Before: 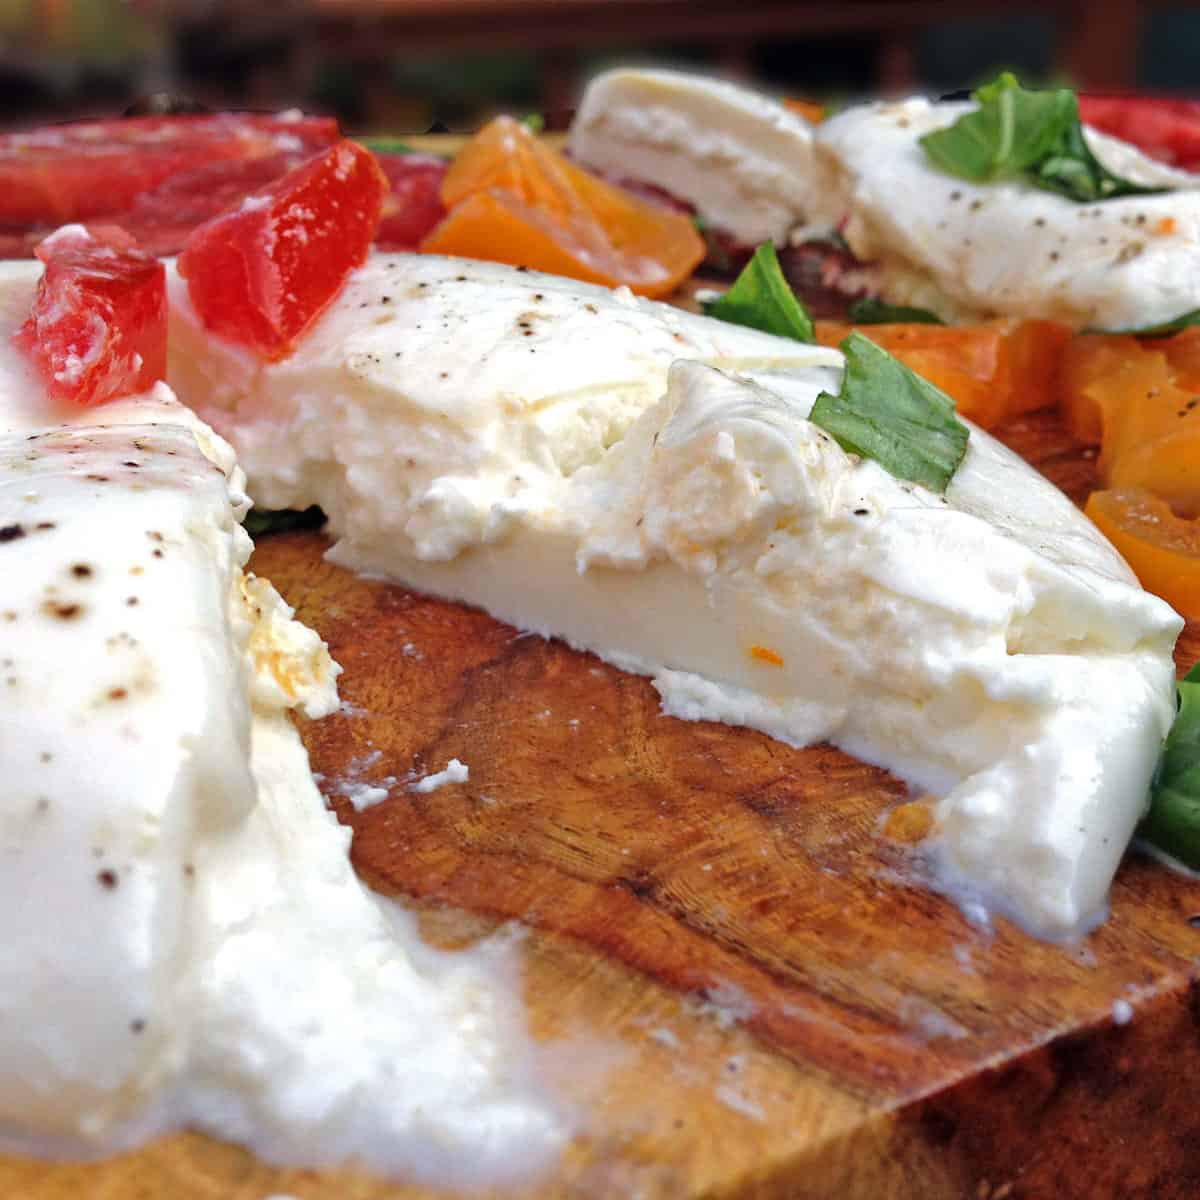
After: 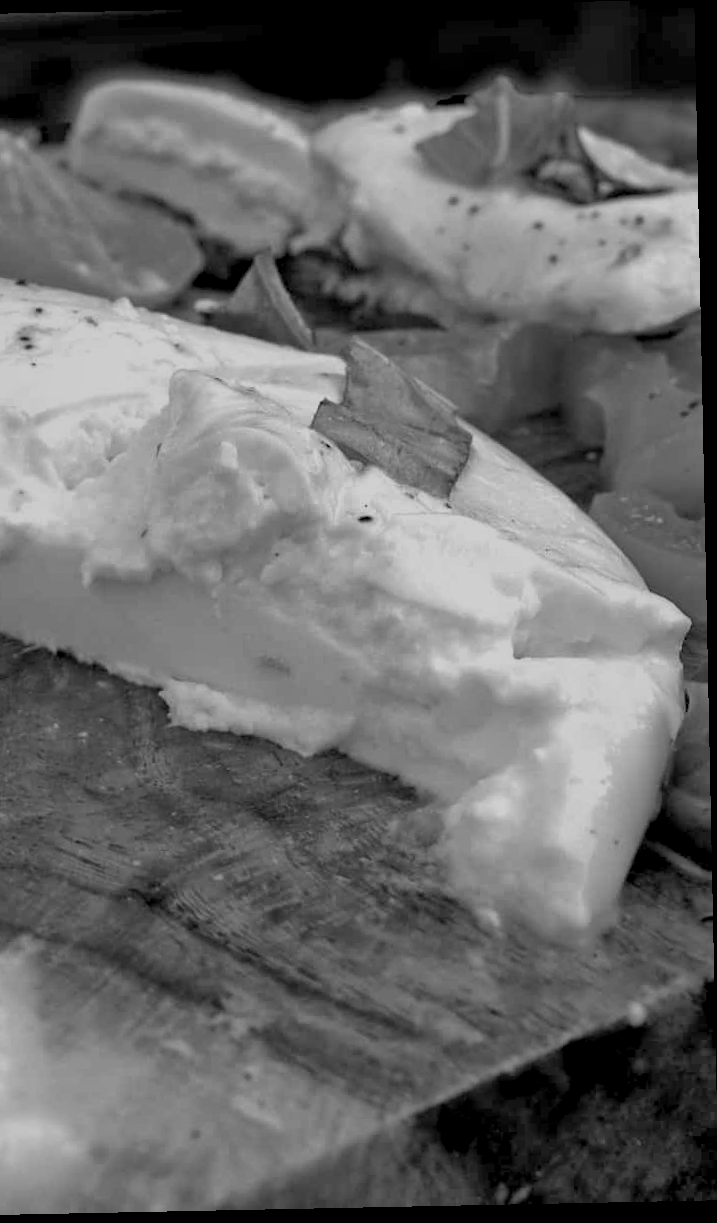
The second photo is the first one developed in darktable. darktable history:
exposure: black level correction 0.011, exposure -0.478 EV, compensate highlight preservation false
shadows and highlights: on, module defaults
rotate and perspective: rotation -1.17°, automatic cropping off
crop: left 41.402%
monochrome: on, module defaults
white balance: red 0.871, blue 1.249
